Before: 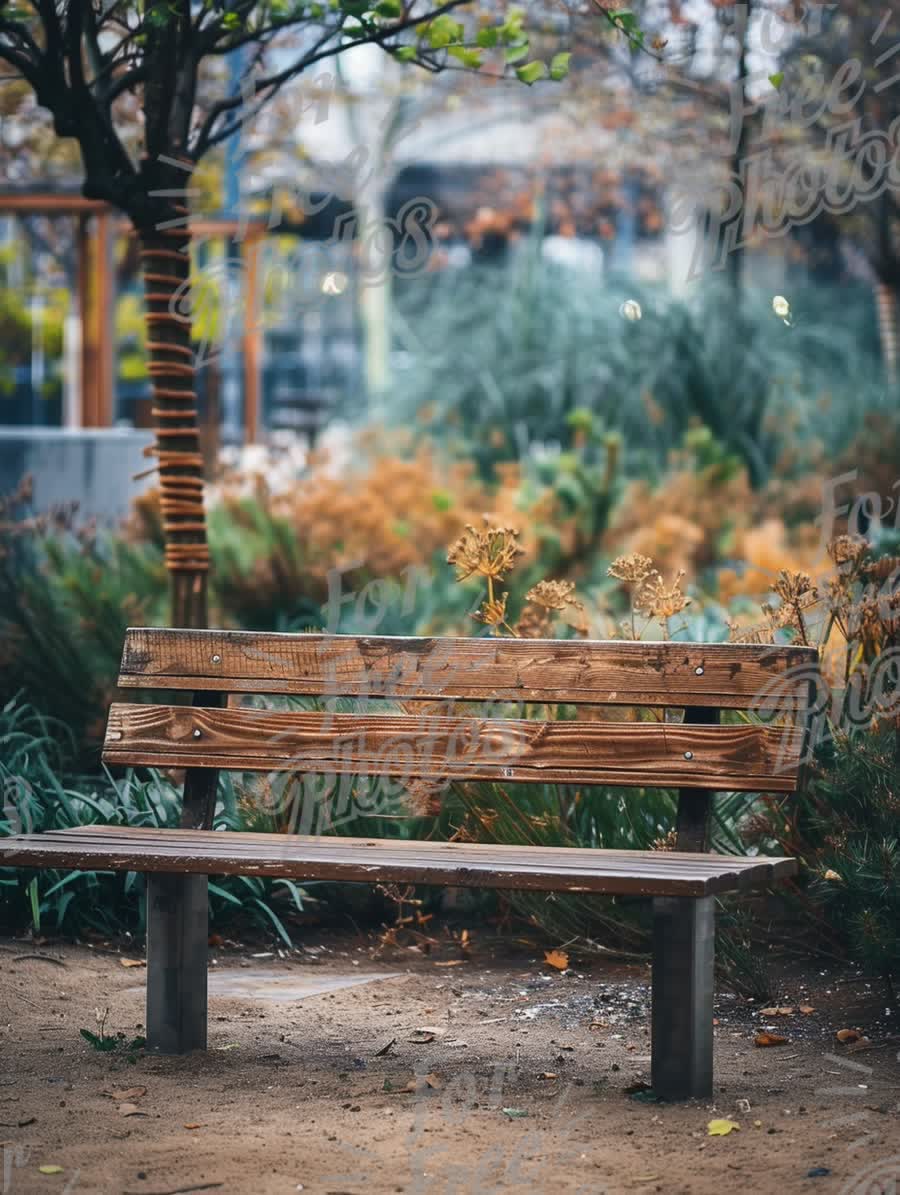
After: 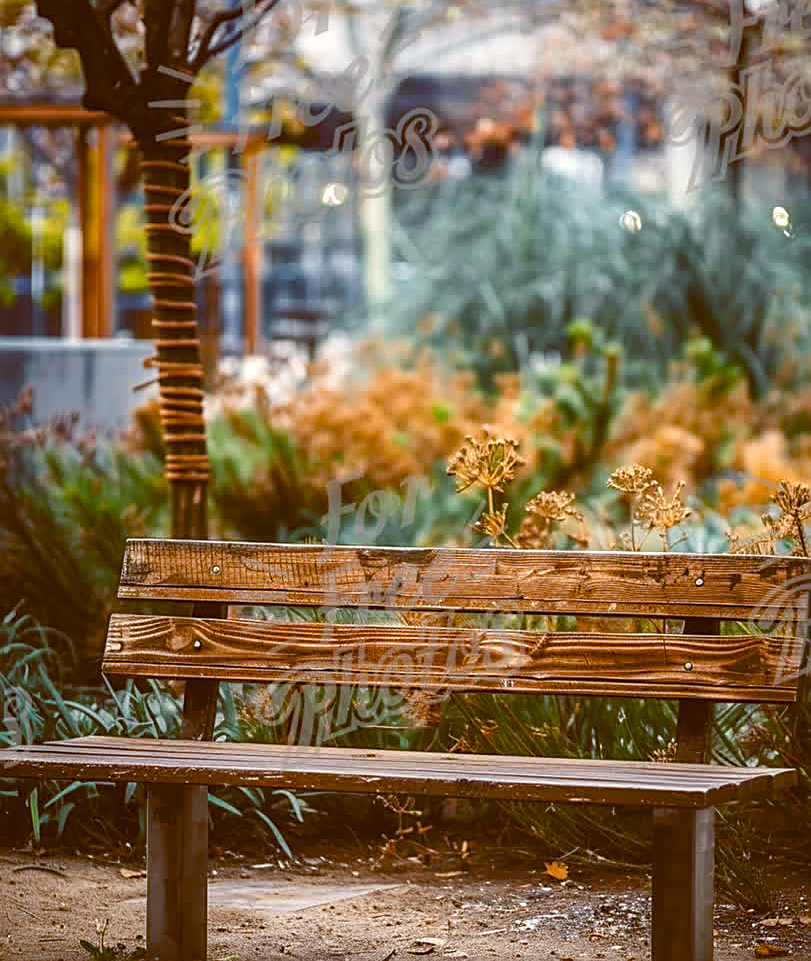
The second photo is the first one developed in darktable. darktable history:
local contrast: on, module defaults
crop: top 7.529%, right 9.791%, bottom 12.027%
exposure: black level correction -0.008, exposure 0.072 EV, compensate highlight preservation false
color correction: highlights b* 2.92
base curve: preserve colors none
sharpen: on, module defaults
color balance rgb: global offset › chroma 0.398%, global offset › hue 33.51°, perceptual saturation grading › global saturation 44.958%, perceptual saturation grading › highlights -49.792%, perceptual saturation grading › shadows 29.665%
